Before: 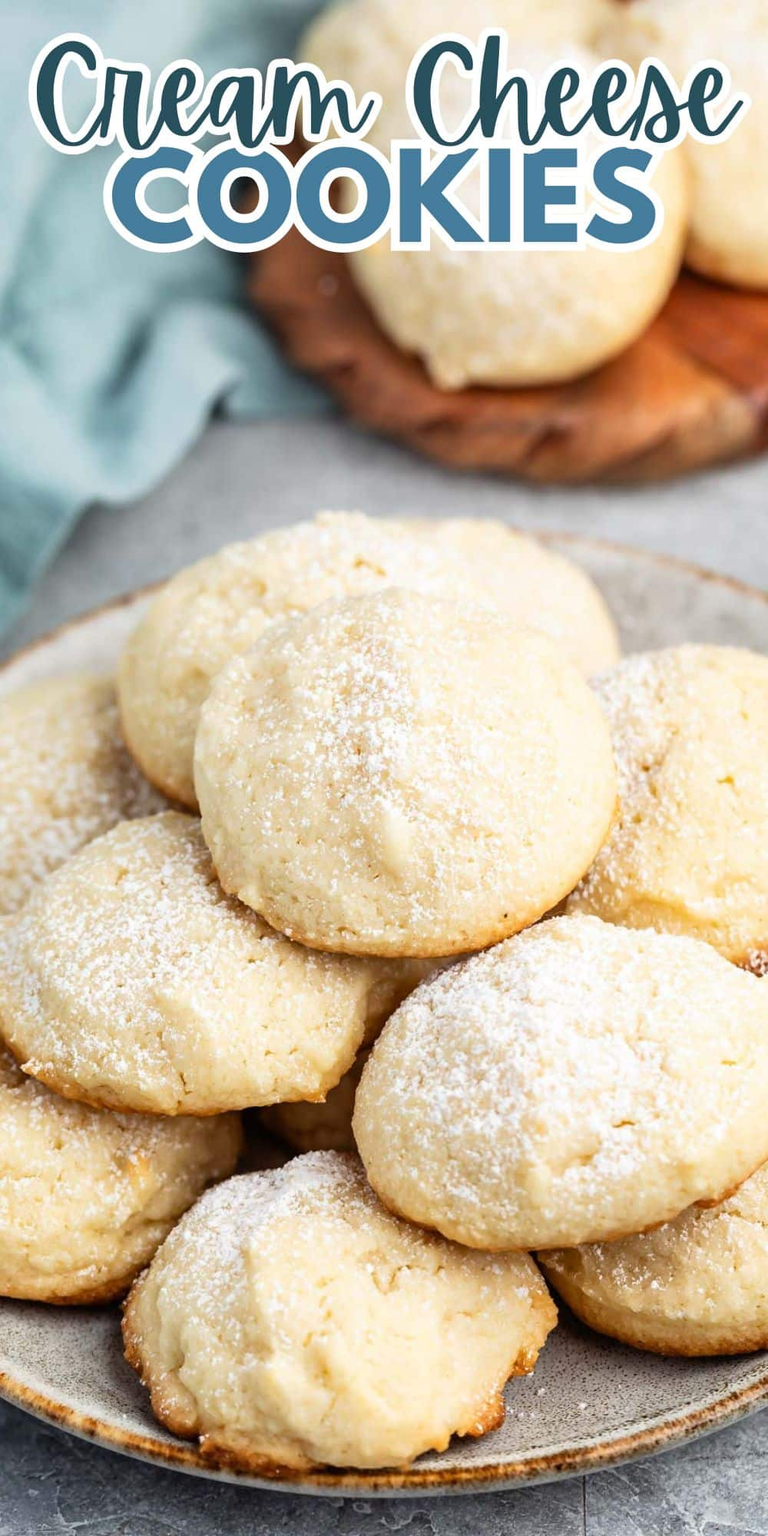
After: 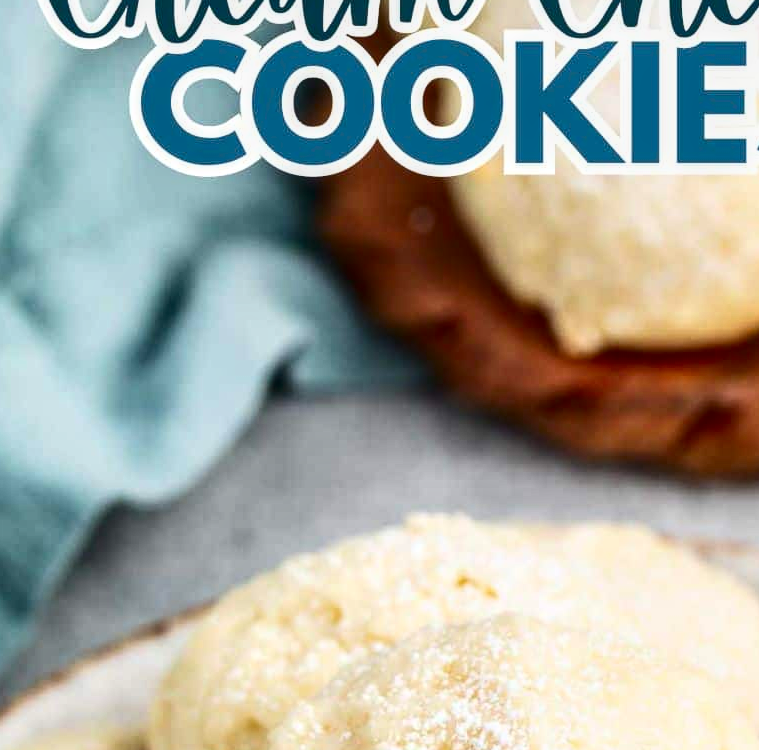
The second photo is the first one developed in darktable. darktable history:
crop: left 0.557%, top 7.626%, right 23.457%, bottom 54.847%
contrast brightness saturation: contrast 0.216, brightness -0.184, saturation 0.234
local contrast: on, module defaults
color correction: highlights b* -0.035, saturation 0.991
